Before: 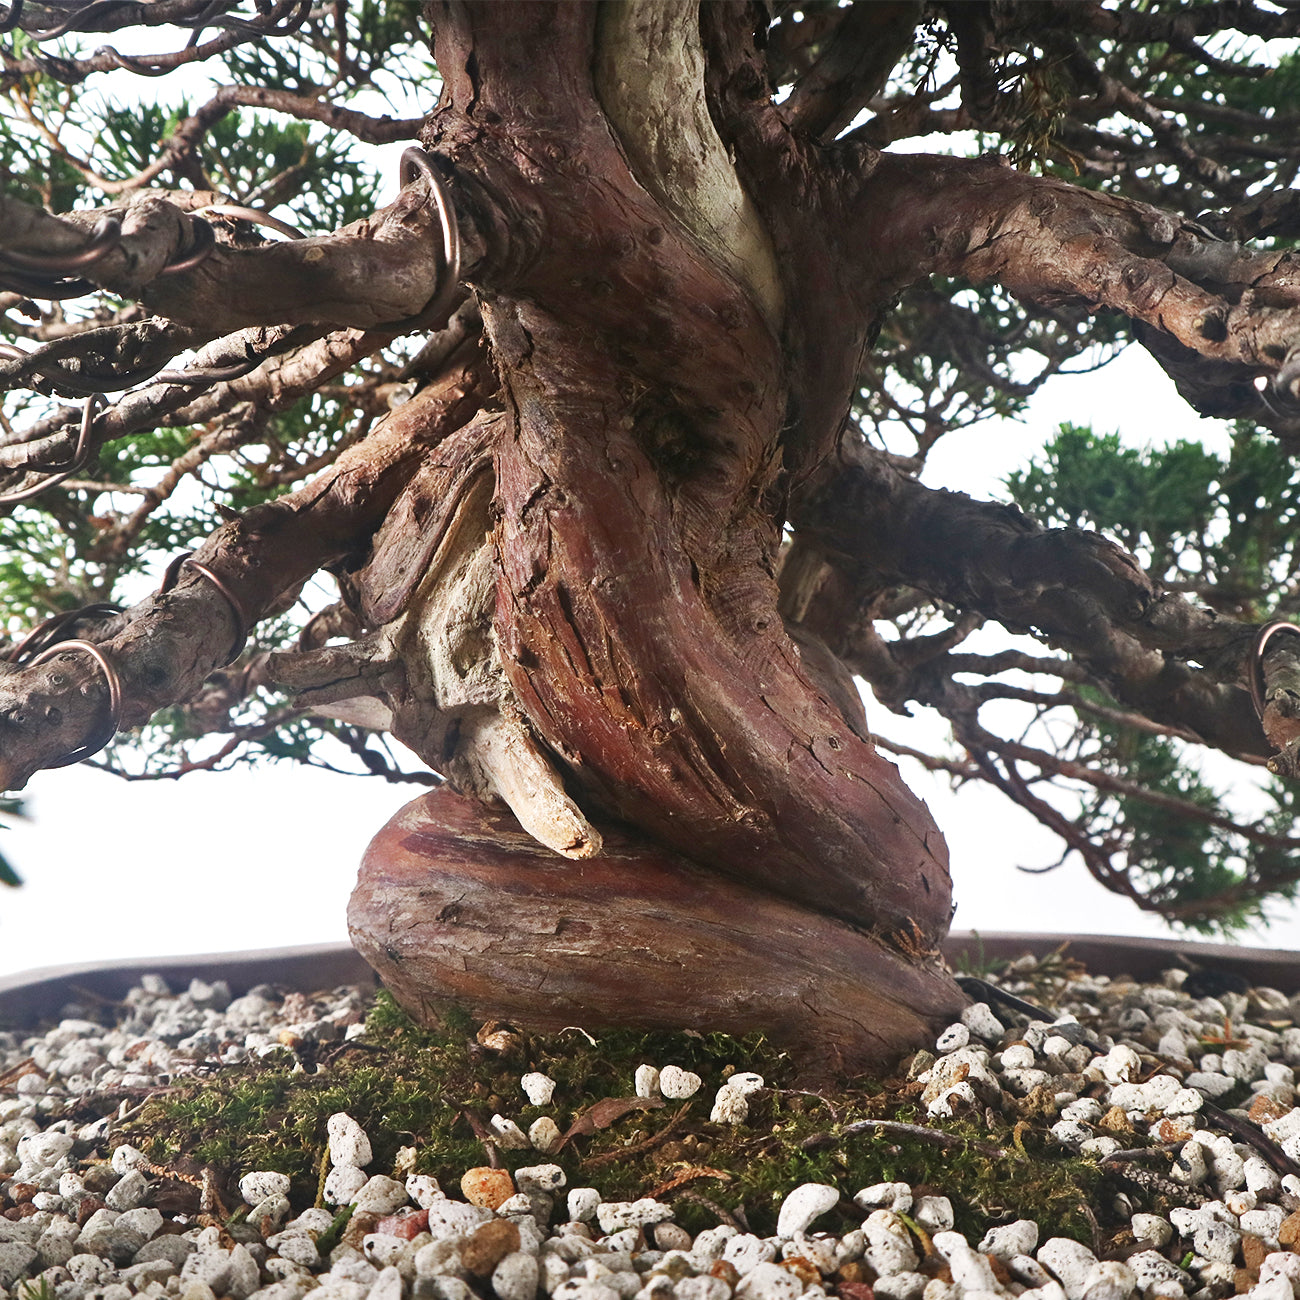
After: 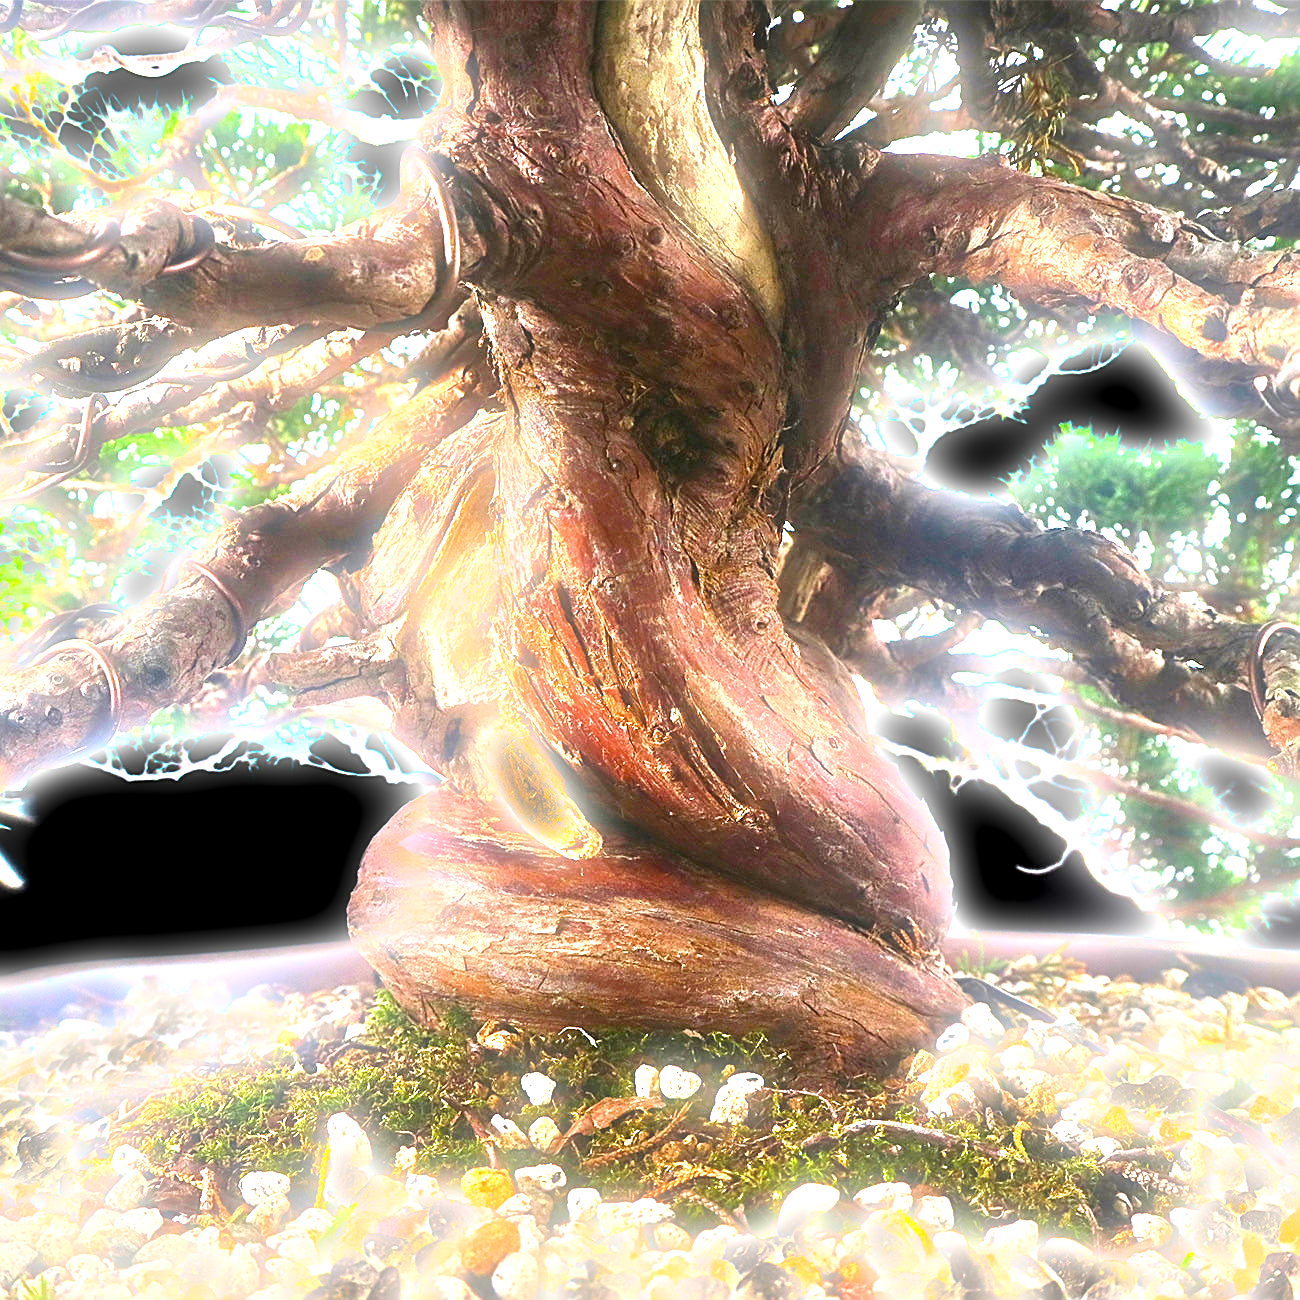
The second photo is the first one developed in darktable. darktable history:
color balance rgb: linear chroma grading › global chroma 16.62%, perceptual saturation grading › highlights -8.63%, perceptual saturation grading › mid-tones 18.66%, perceptual saturation grading › shadows 28.49%, perceptual brilliance grading › highlights 14.22%, perceptual brilliance grading › shadows -18.96%, global vibrance 27.71%
exposure: black level correction 0, exposure 1.675 EV, compensate exposure bias true, compensate highlight preservation false
sharpen: on, module defaults
bloom: size 5%, threshold 95%, strength 15%
